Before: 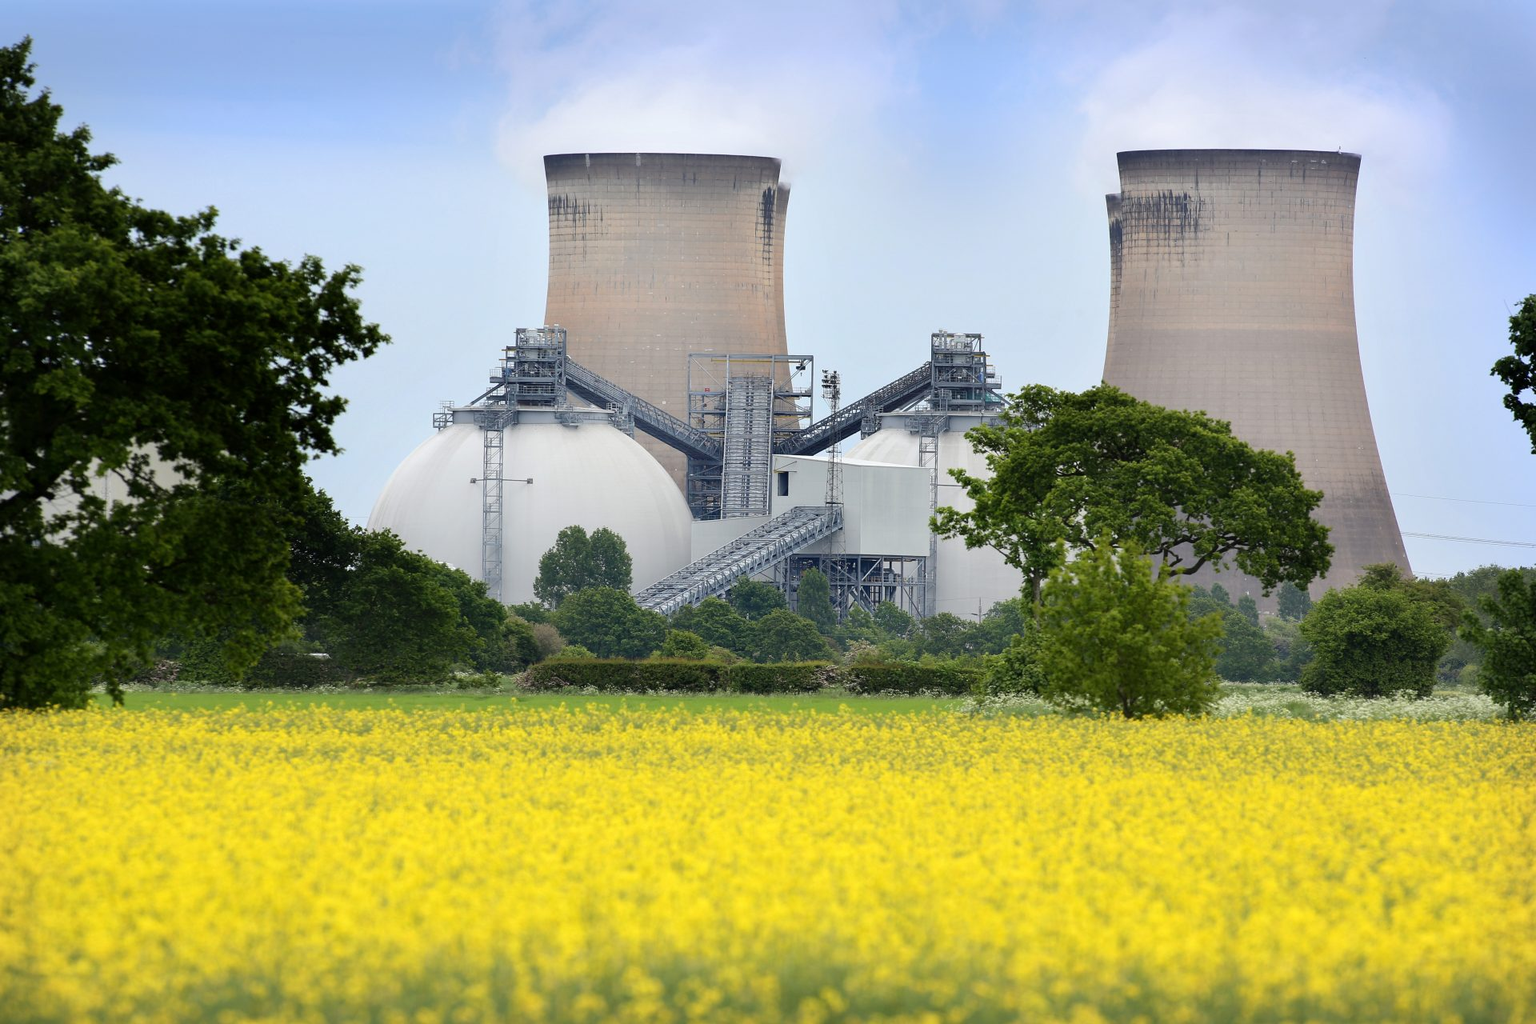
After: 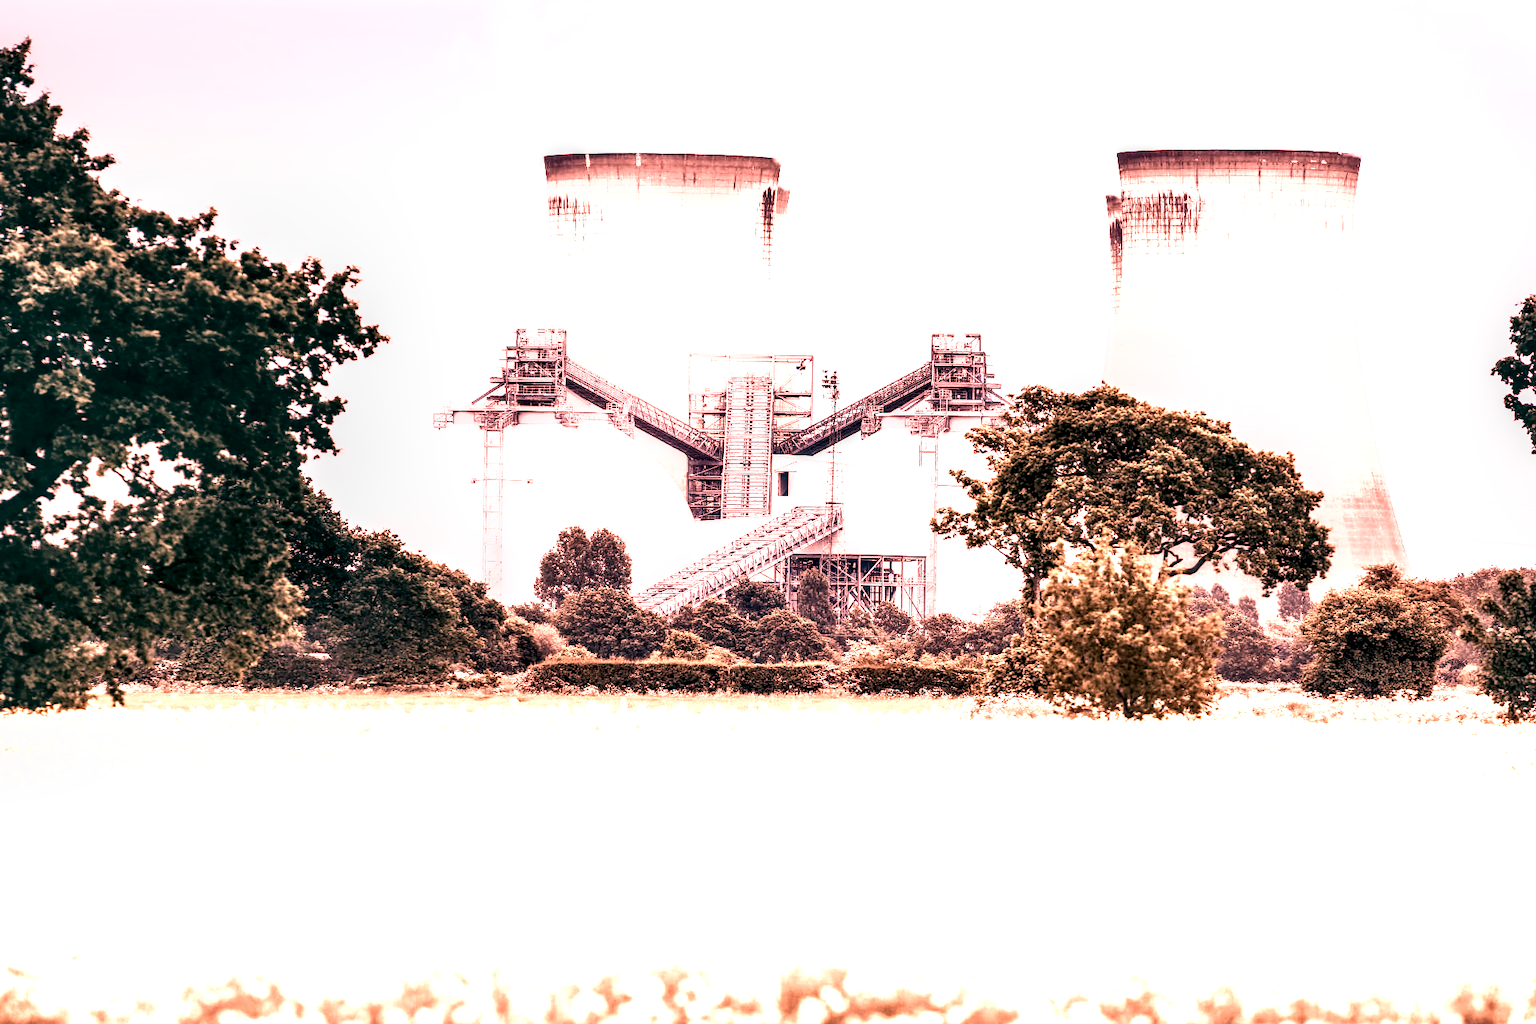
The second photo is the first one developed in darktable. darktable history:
filmic rgb: black relative exposure -7.75 EV, white relative exposure 4.4 EV, threshold 3 EV, target black luminance 0%, hardness 3.76, latitude 50.51%, contrast 1.074, highlights saturation mix 10%, shadows ↔ highlights balance -0.22%, color science v4 (2020), enable highlight reconstruction true
local contrast: highlights 19%, detail 186%
shadows and highlights: shadows 37.27, highlights -28.18, soften with gaussian
color zones: curves: ch0 [(0.018, 0.548) (0.197, 0.654) (0.425, 0.447) (0.605, 0.658) (0.732, 0.579)]; ch1 [(0.105, 0.531) (0.224, 0.531) (0.386, 0.39) (0.618, 0.456) (0.732, 0.456) (0.956, 0.421)]; ch2 [(0.039, 0.583) (0.215, 0.465) (0.399, 0.544) (0.465, 0.548) (0.614, 0.447) (0.724, 0.43) (0.882, 0.623) (0.956, 0.632)]
color balance: lift [1.005, 0.99, 1.007, 1.01], gamma [1, 0.979, 1.011, 1.021], gain [0.923, 1.098, 1.025, 0.902], input saturation 90.45%, contrast 7.73%, output saturation 105.91%
tone curve: curves: ch0 [(0, 0.081) (0.483, 0.453) (0.881, 0.992)]
levels: levels [0.026, 0.507, 0.987]
basic adjustments: contrast 0.09, brightness 0.13, saturation -0.48, vibrance 0.21
white balance: red 2.886, blue 1.694
